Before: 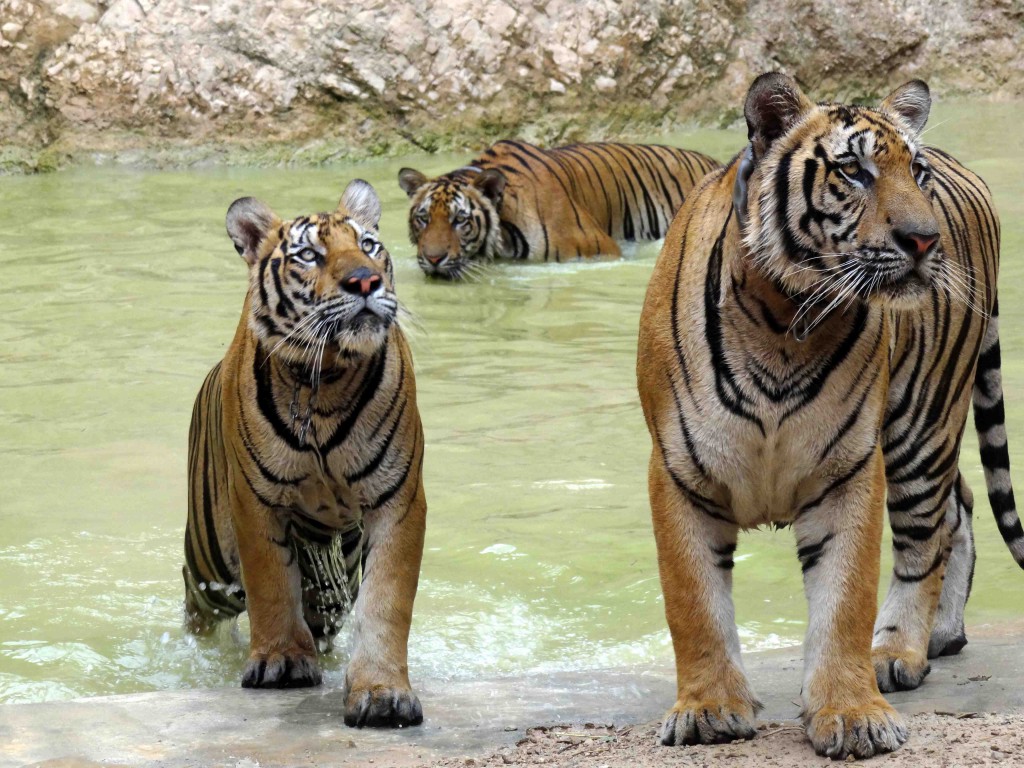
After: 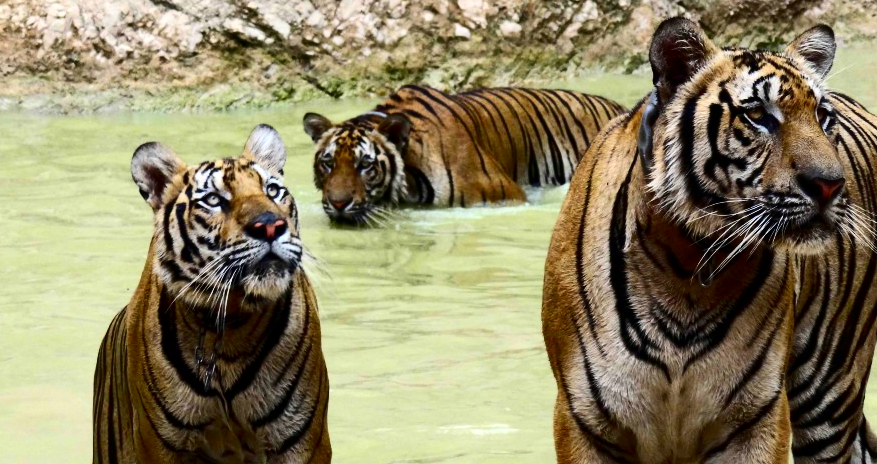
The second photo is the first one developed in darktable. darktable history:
crop and rotate: left 9.345%, top 7.22%, right 4.982%, bottom 32.331%
contrast brightness saturation: contrast 0.32, brightness -0.08, saturation 0.17
